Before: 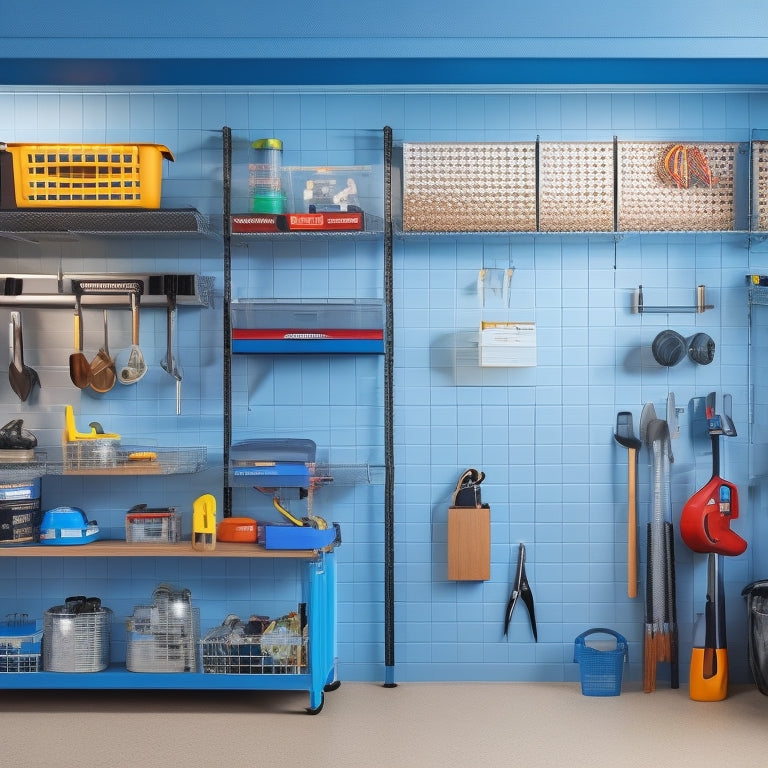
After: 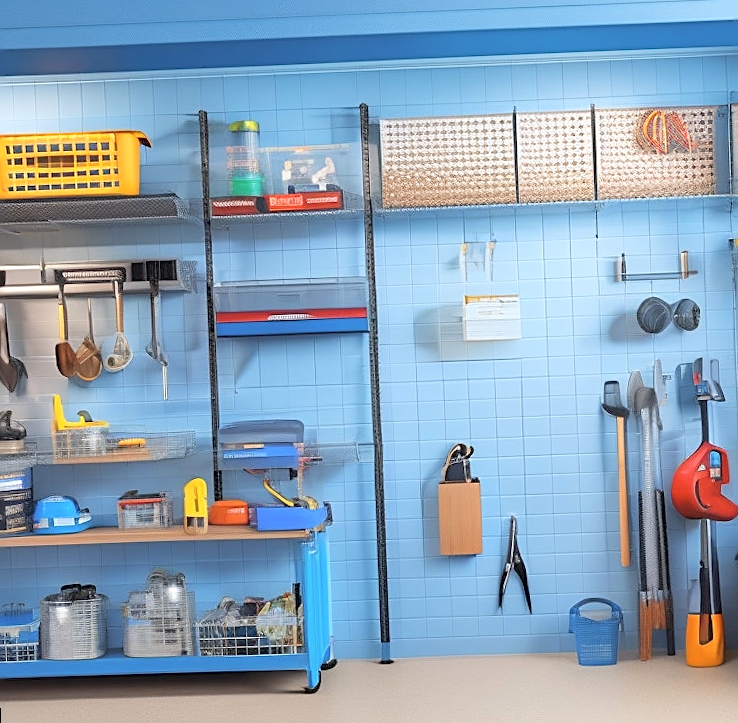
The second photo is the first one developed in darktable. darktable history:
sharpen: on, module defaults
contrast brightness saturation: brightness 0.15
rotate and perspective: rotation -2.12°, lens shift (vertical) 0.009, lens shift (horizontal) -0.008, automatic cropping original format, crop left 0.036, crop right 0.964, crop top 0.05, crop bottom 0.959
exposure: black level correction 0.002, exposure 0.15 EV, compensate highlight preservation false
